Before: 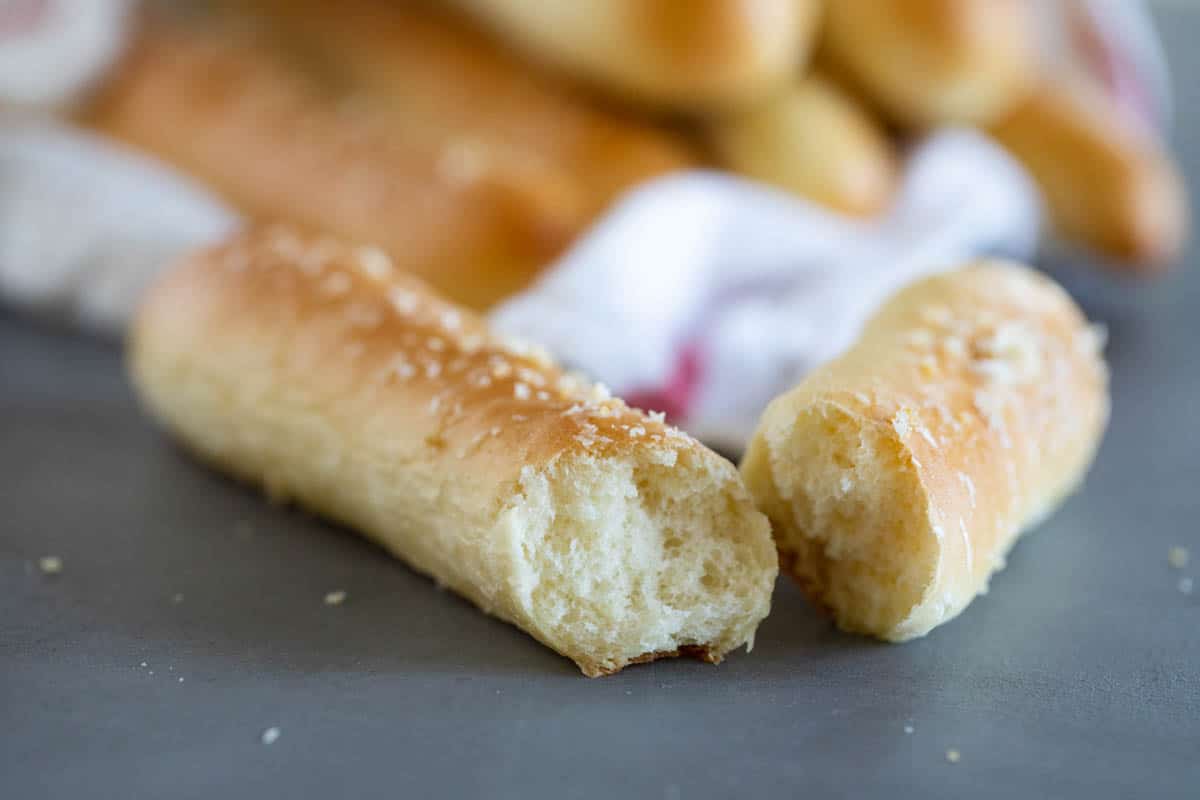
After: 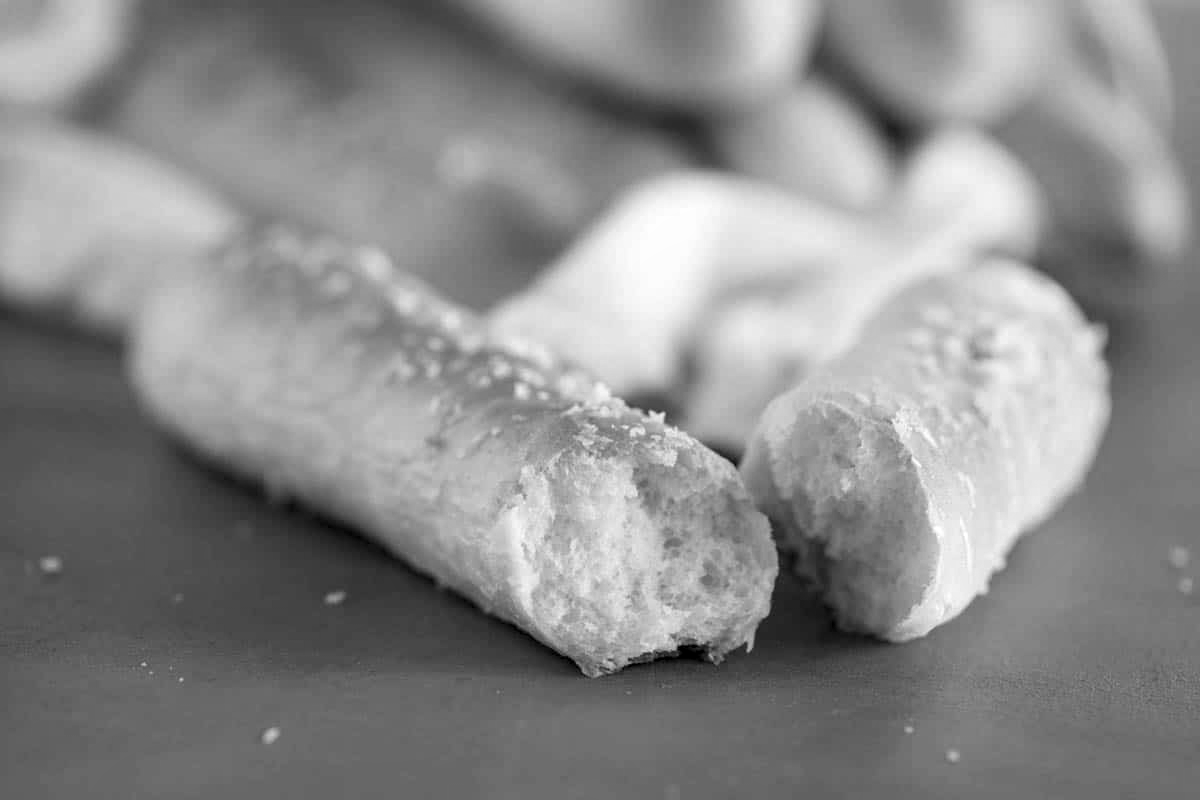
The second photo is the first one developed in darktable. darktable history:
shadows and highlights: shadows -10, white point adjustment 1.5, highlights 10
contrast equalizer: octaves 7, y [[0.6 ×6], [0.55 ×6], [0 ×6], [0 ×6], [0 ×6]], mix 0.3
monochrome: a 32, b 64, size 2.3
